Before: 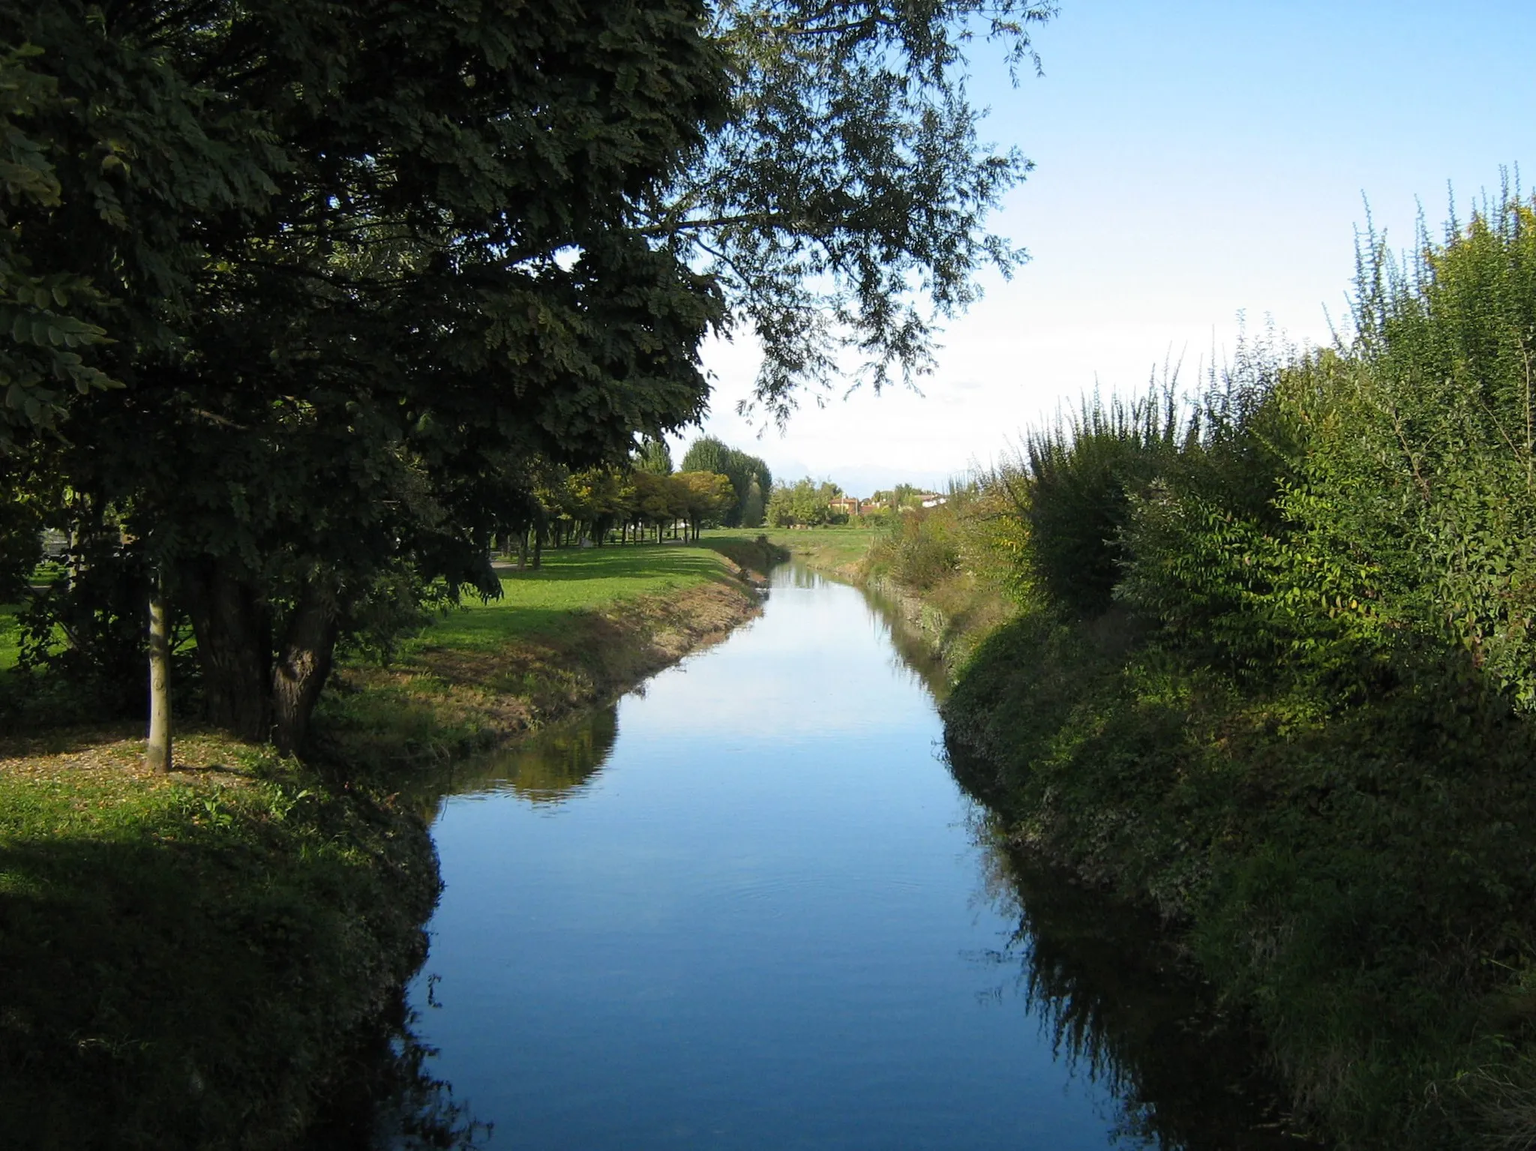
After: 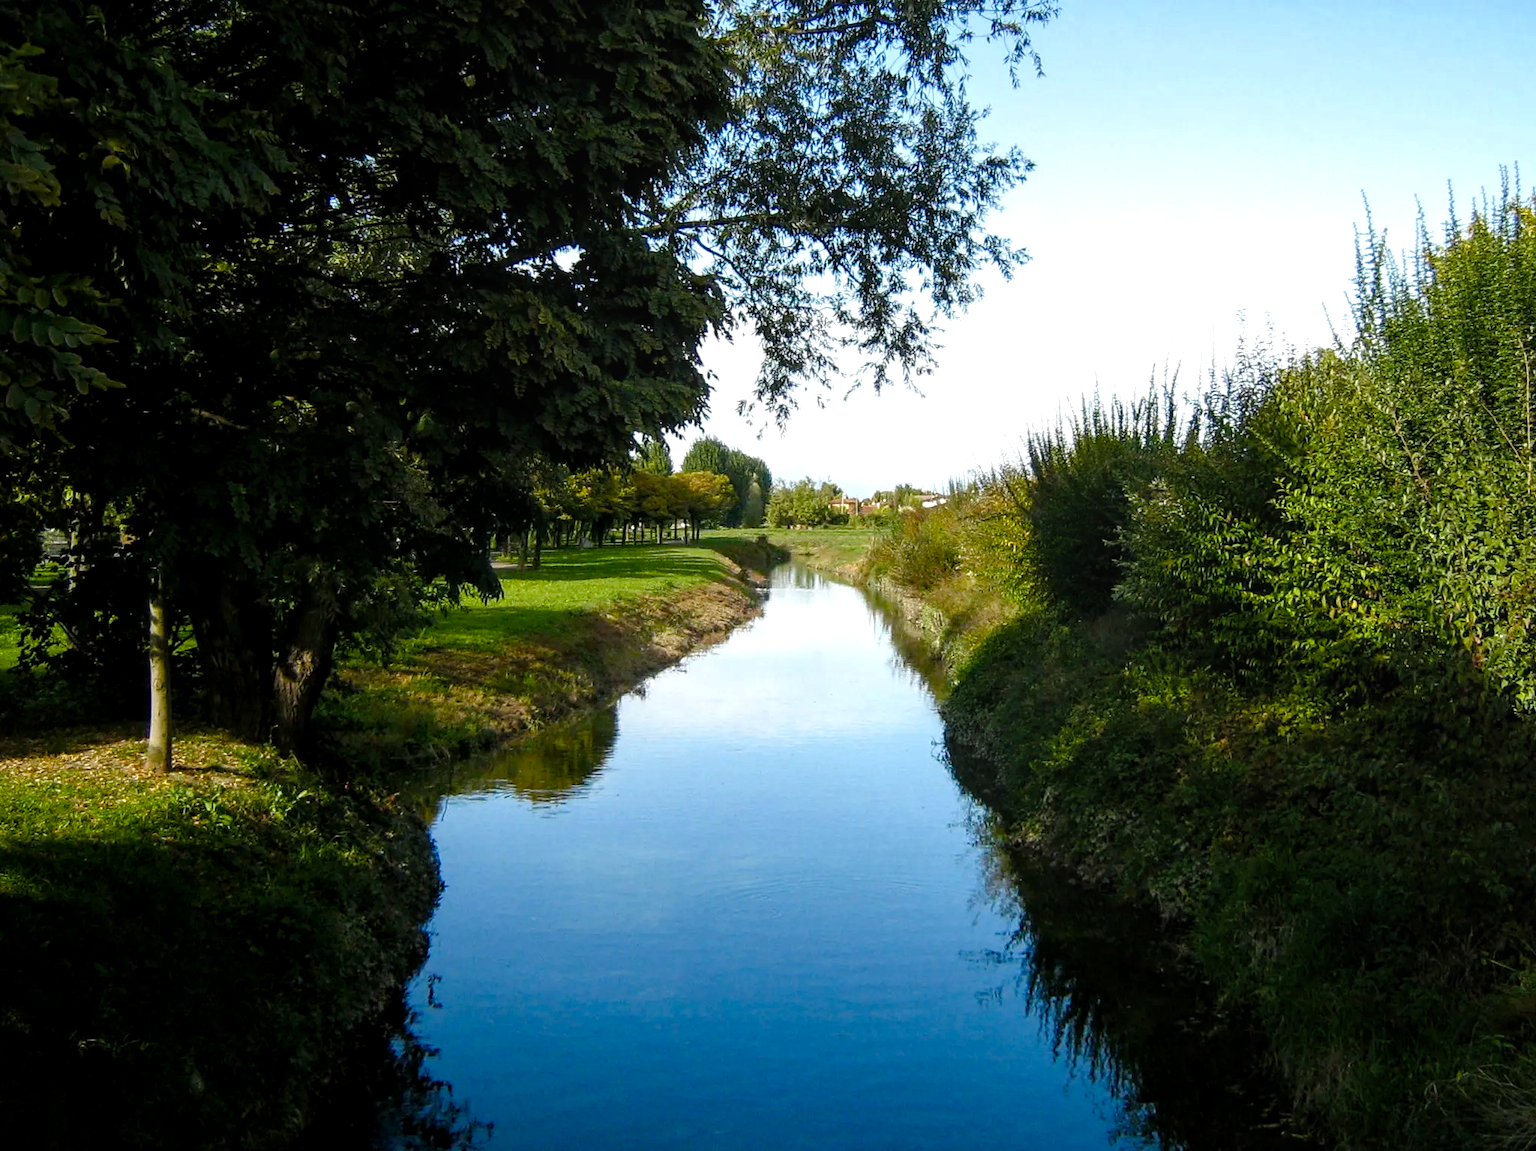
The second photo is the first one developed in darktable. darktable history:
color balance rgb: global offset › luminance -0.23%, linear chroma grading › shadows 15.336%, perceptual saturation grading › global saturation 20%, perceptual saturation grading › highlights -24.903%, perceptual saturation grading › shadows 49.286%, contrast 15.439%
local contrast: detail 130%
